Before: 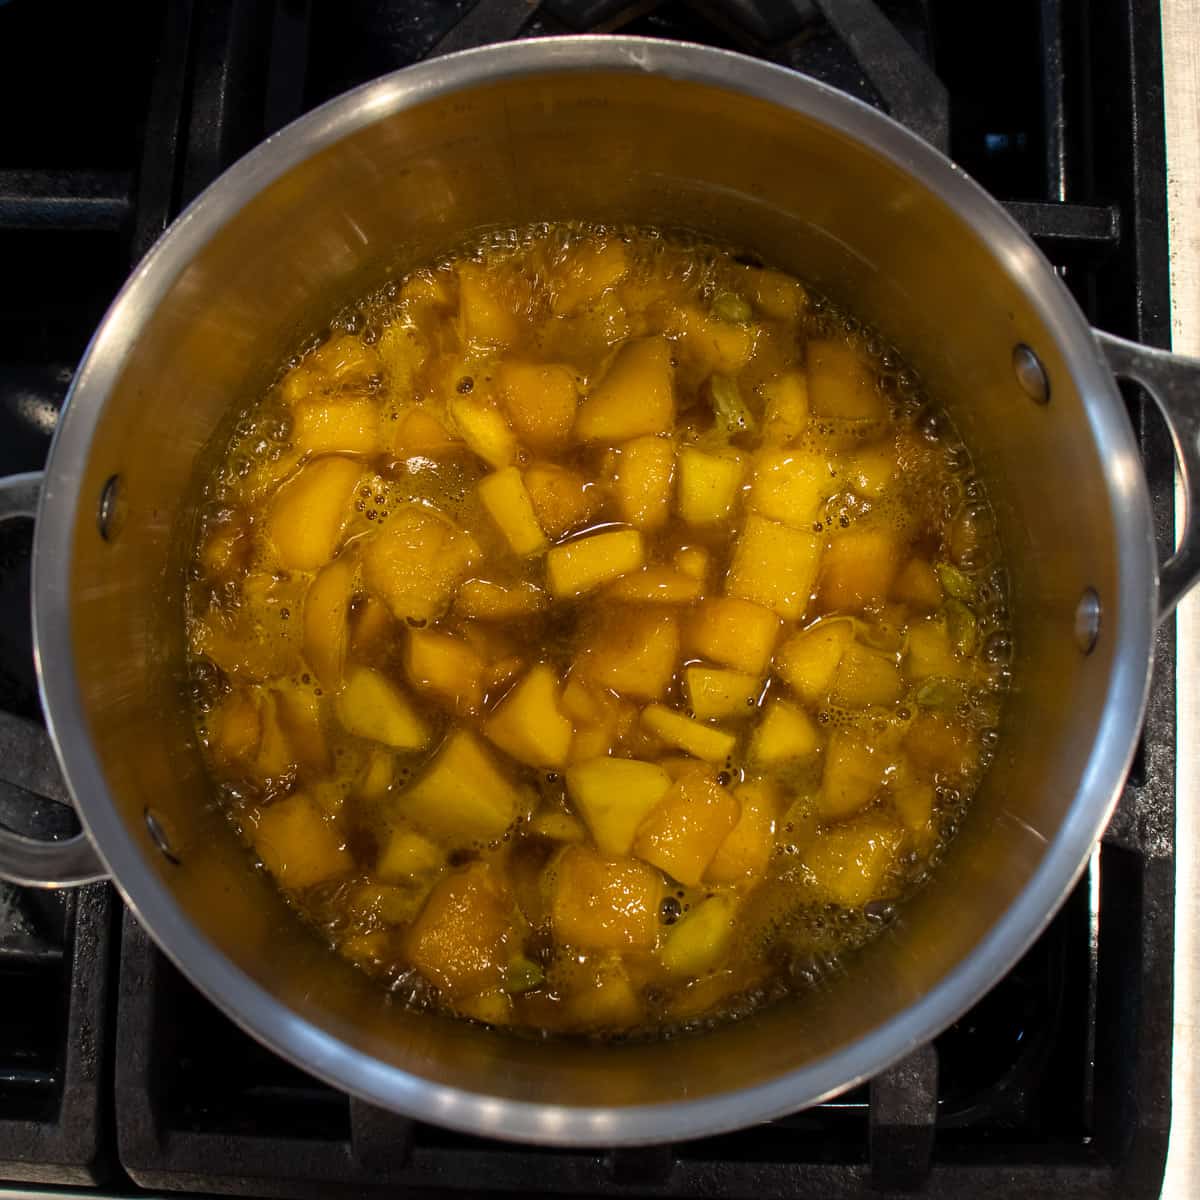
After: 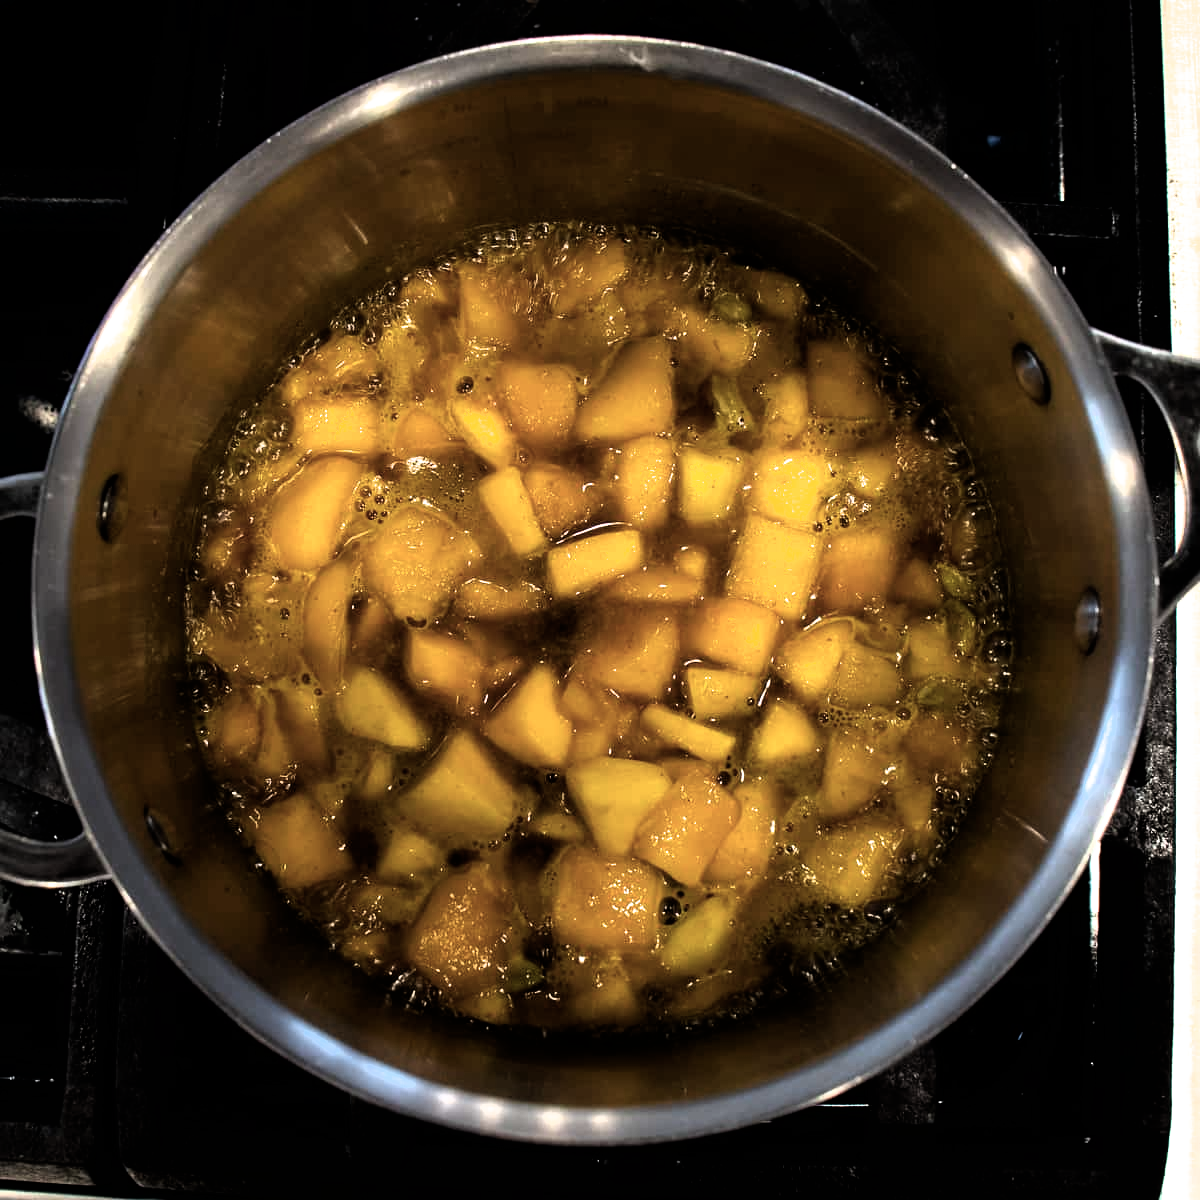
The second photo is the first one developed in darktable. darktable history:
filmic rgb: black relative exposure -8.28 EV, white relative exposure 2.24 EV, hardness 7.12, latitude 84.82%, contrast 1.712, highlights saturation mix -4.23%, shadows ↔ highlights balance -2.64%, color science v5 (2021), contrast in shadows safe, contrast in highlights safe
